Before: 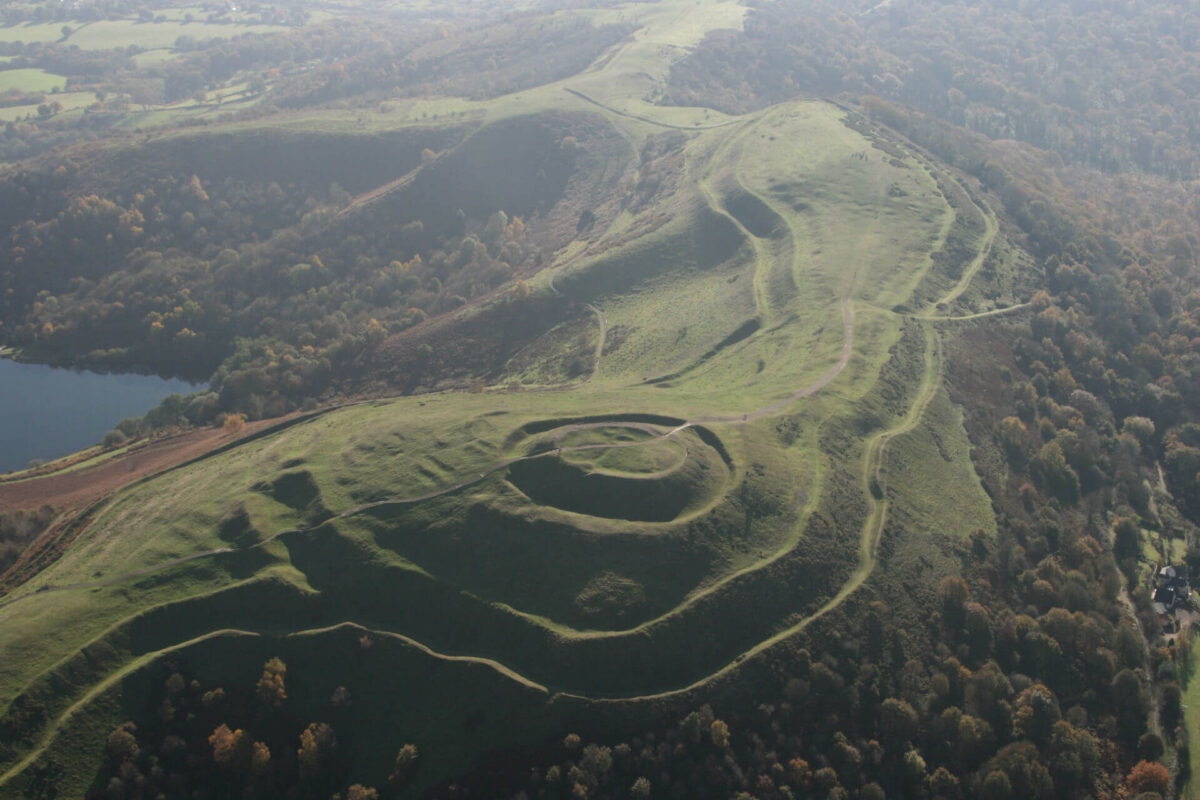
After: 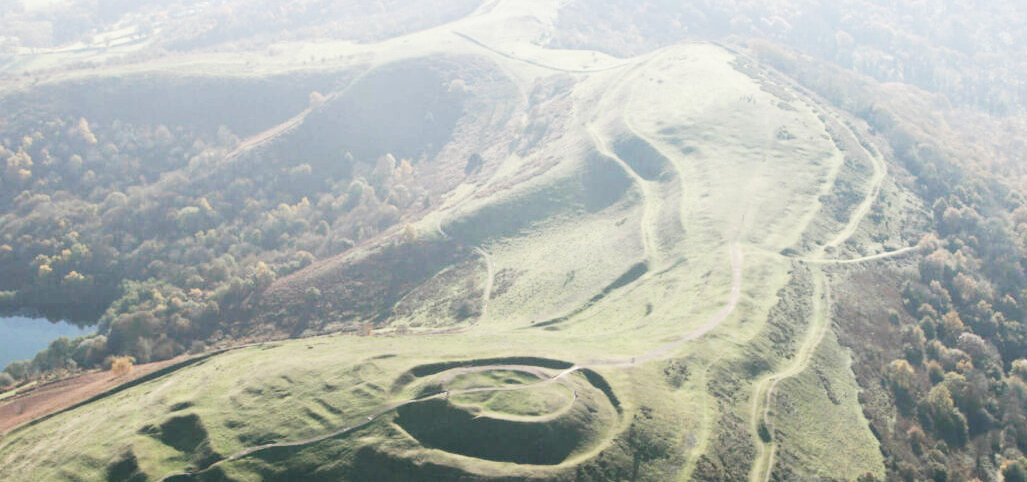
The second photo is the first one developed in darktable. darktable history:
crop and rotate: left 9.41%, top 7.164%, right 4.926%, bottom 32.546%
color zones: curves: ch0 [(0, 0.5) (0.143, 0.5) (0.286, 0.5) (0.429, 0.504) (0.571, 0.5) (0.714, 0.509) (0.857, 0.5) (1, 0.5)]; ch1 [(0, 0.425) (0.143, 0.425) (0.286, 0.375) (0.429, 0.405) (0.571, 0.5) (0.714, 0.47) (0.857, 0.425) (1, 0.435)]; ch2 [(0, 0.5) (0.143, 0.5) (0.286, 0.5) (0.429, 0.517) (0.571, 0.5) (0.714, 0.51) (0.857, 0.5) (1, 0.5)]
base curve: curves: ch0 [(0, 0) (0.007, 0.004) (0.027, 0.03) (0.046, 0.07) (0.207, 0.54) (0.442, 0.872) (0.673, 0.972) (1, 1)], preserve colors none
